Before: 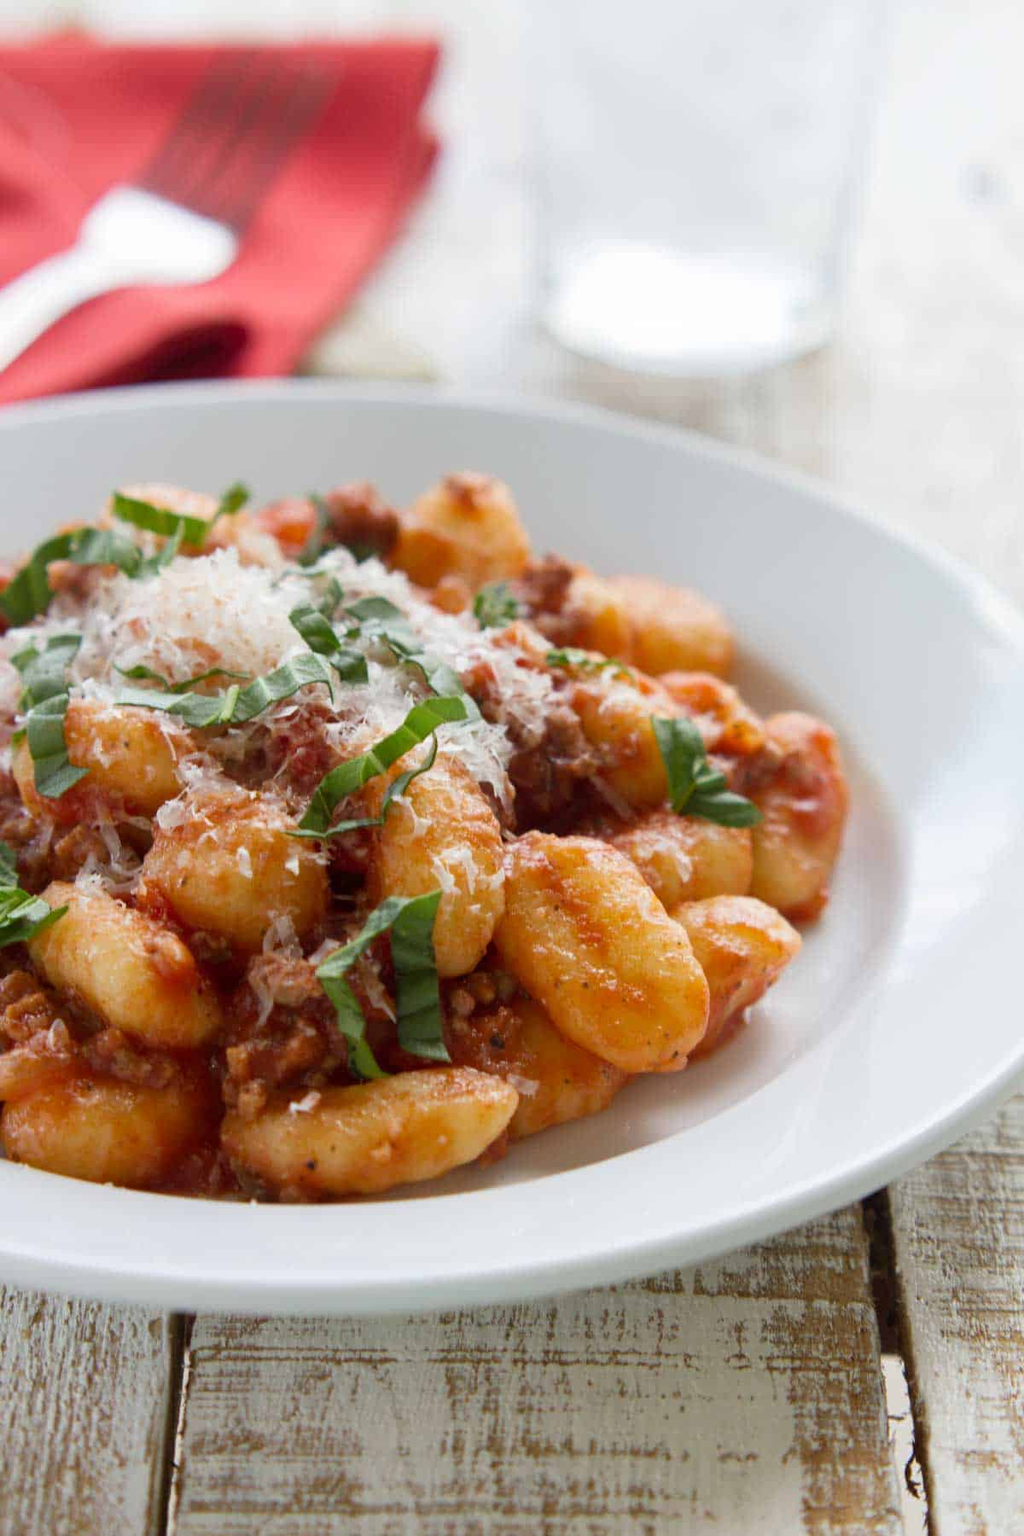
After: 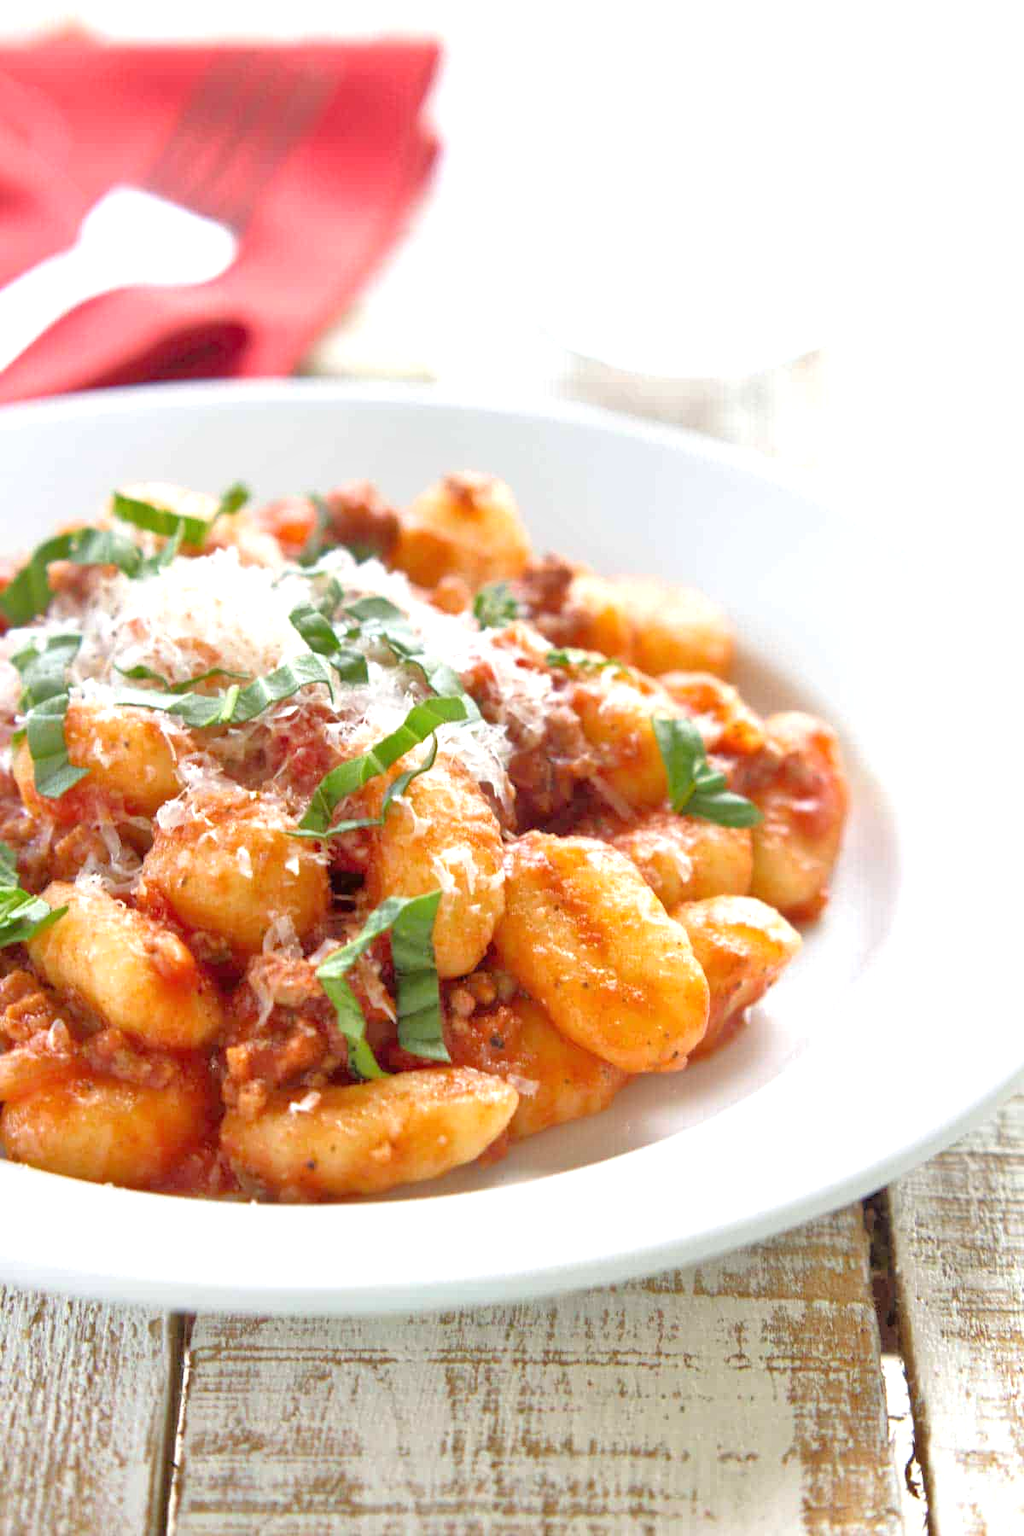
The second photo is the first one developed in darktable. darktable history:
tone equalizer: -7 EV 0.15 EV, -6 EV 0.6 EV, -5 EV 1.15 EV, -4 EV 1.33 EV, -3 EV 1.15 EV, -2 EV 0.6 EV, -1 EV 0.15 EV, mask exposure compensation -0.5 EV
exposure: black level correction 0, exposure 0.7 EV, compensate exposure bias true, compensate highlight preservation false
